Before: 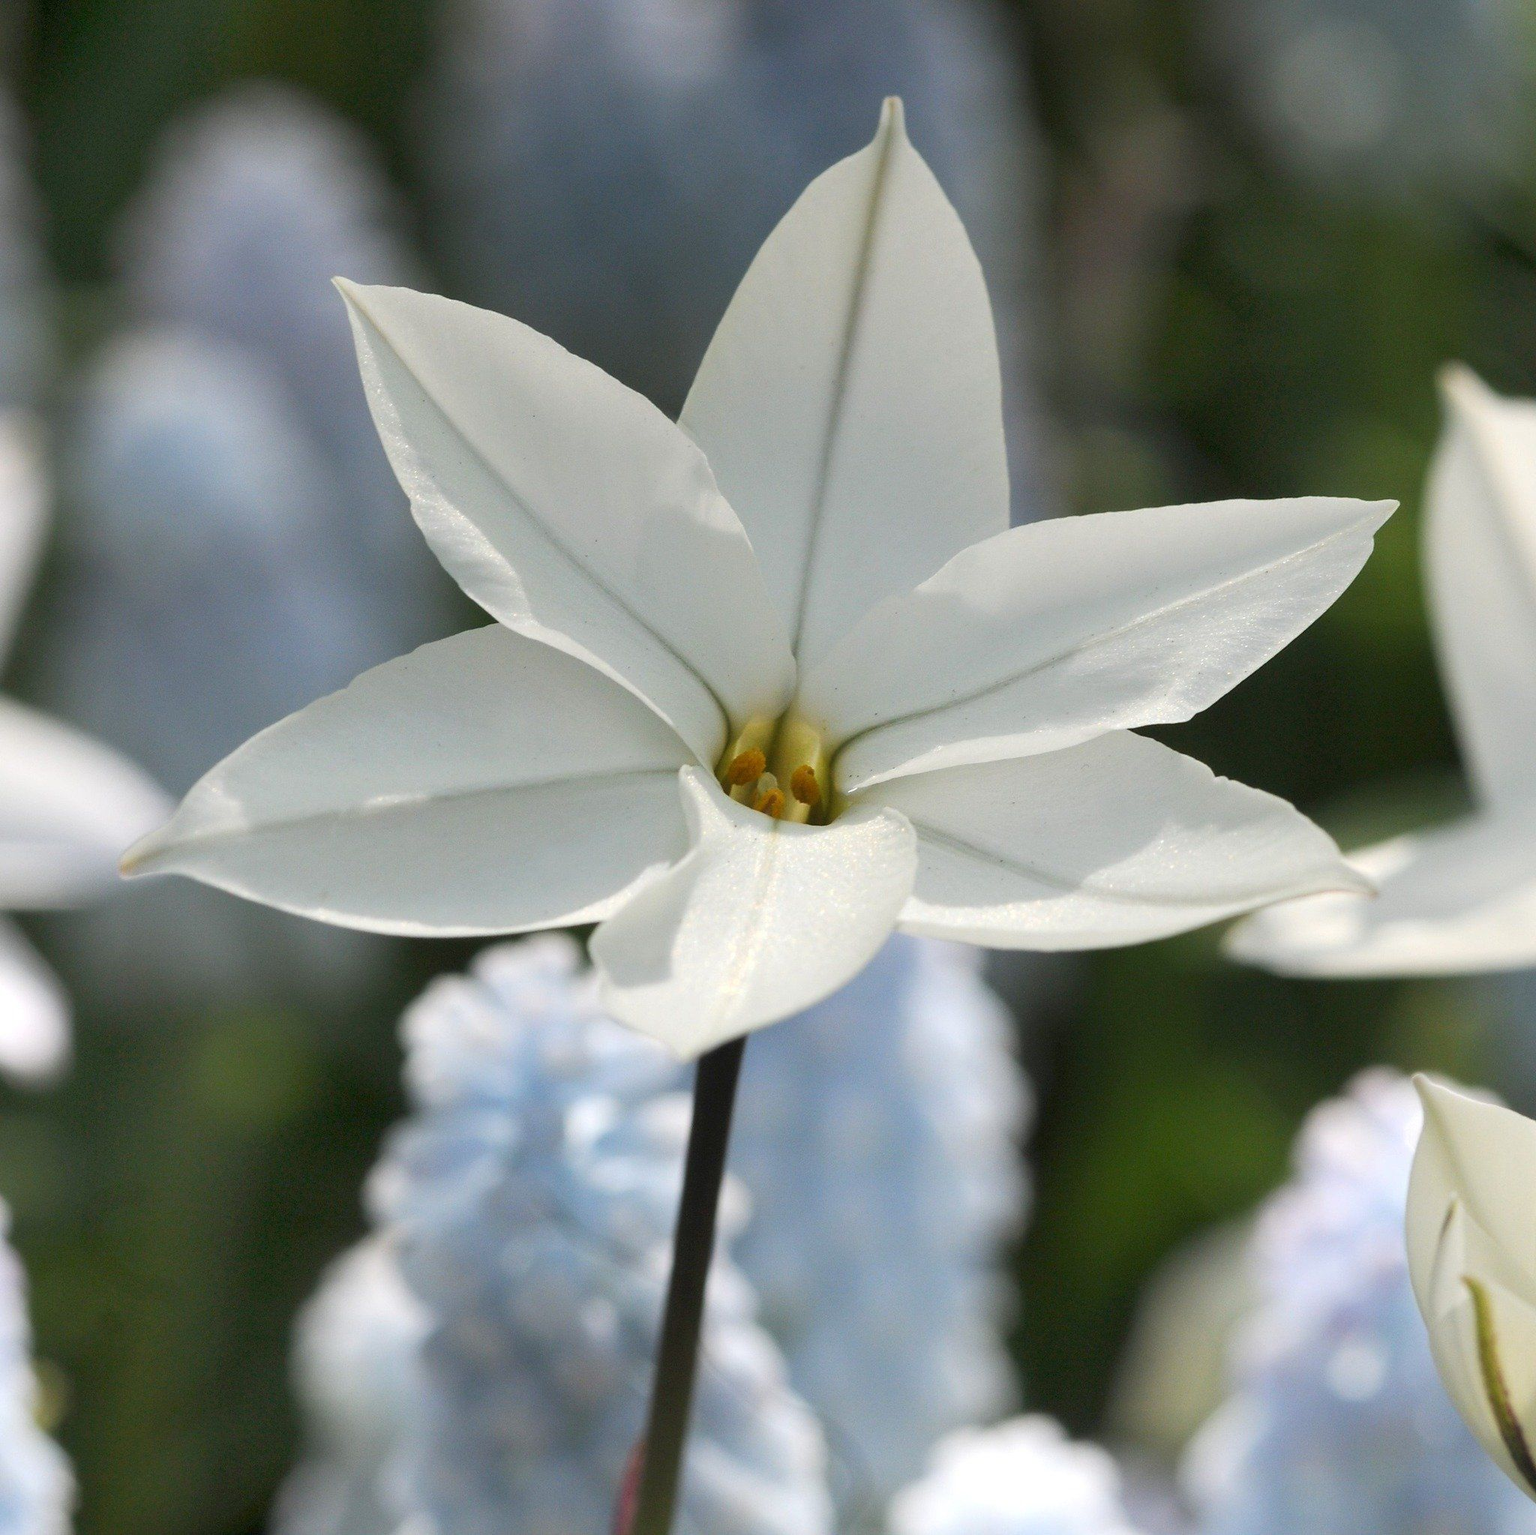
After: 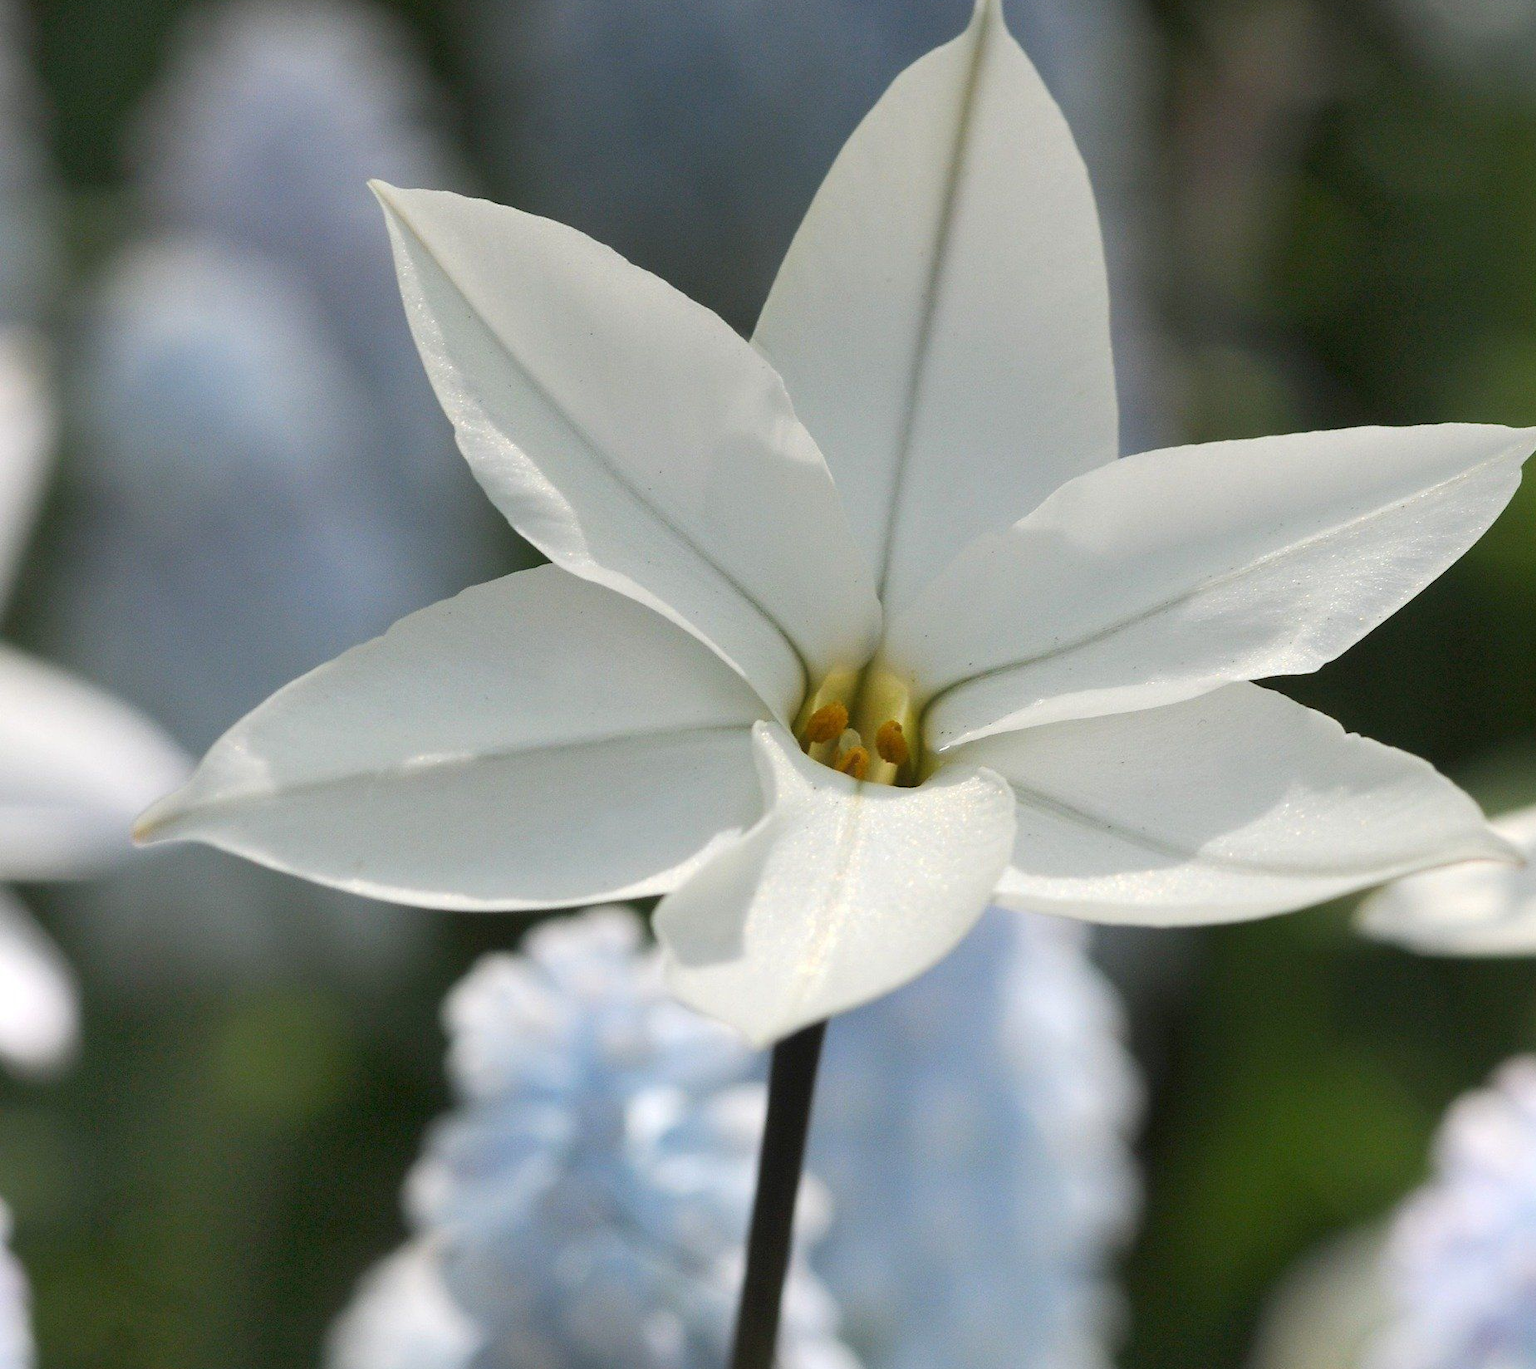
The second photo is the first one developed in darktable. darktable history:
crop: top 7.49%, right 9.717%, bottom 11.943%
